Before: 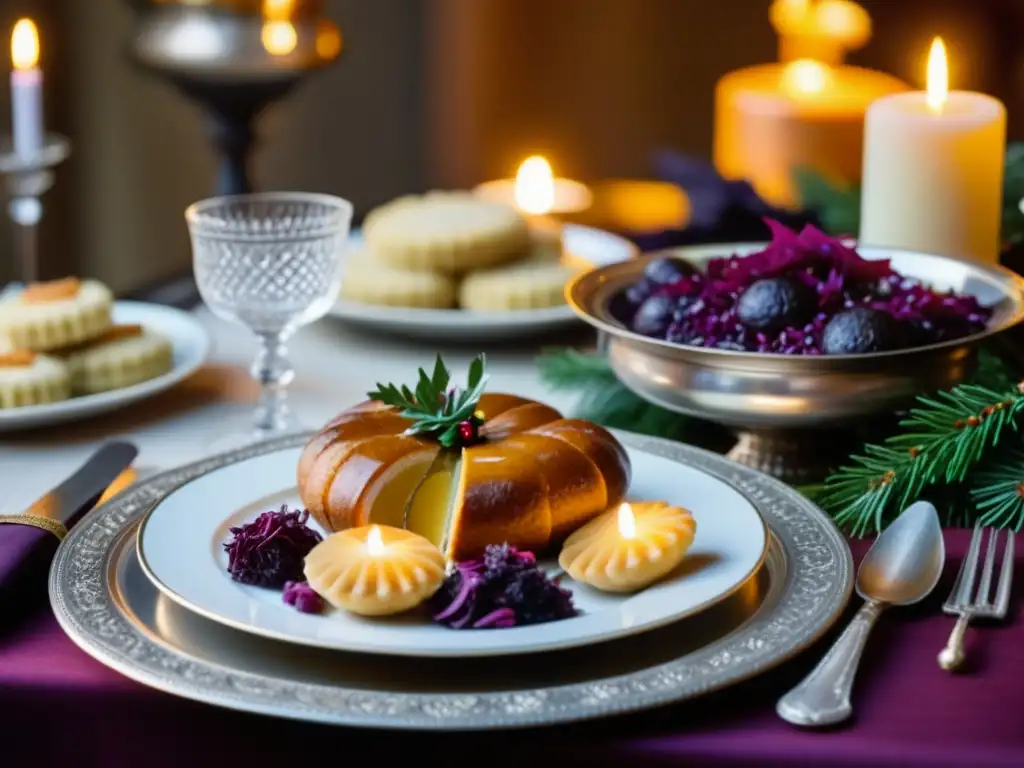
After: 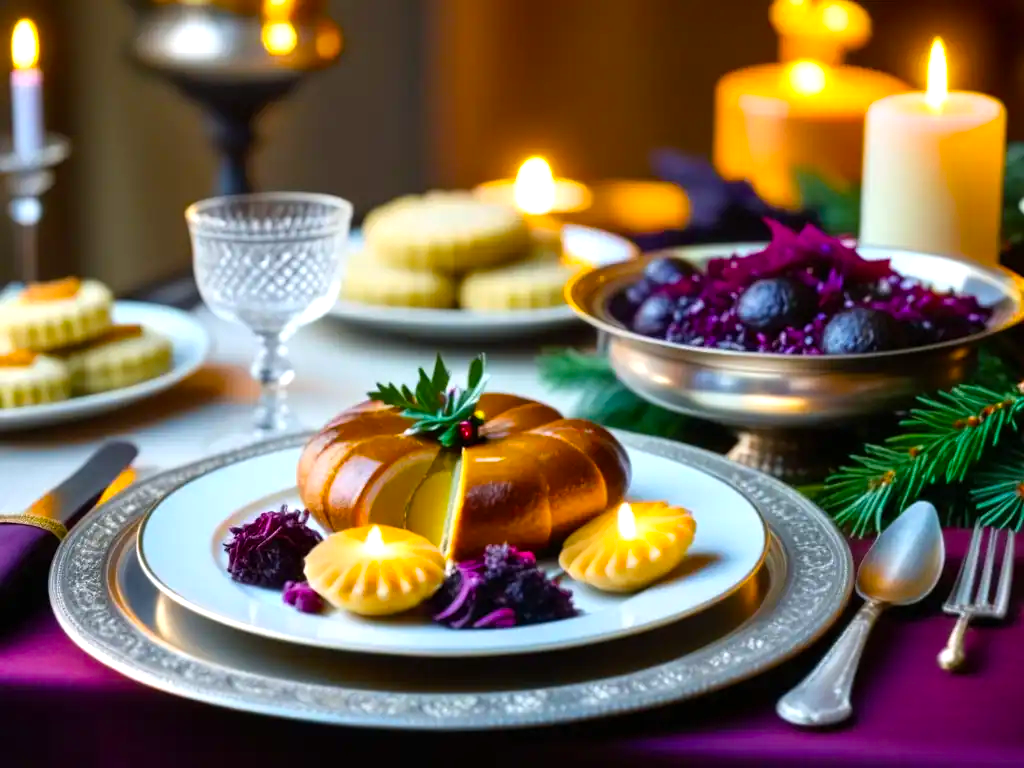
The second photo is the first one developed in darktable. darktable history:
color balance rgb: perceptual saturation grading › global saturation 30.682%, perceptual brilliance grading › global brilliance 11.377%, global vibrance 20.642%
